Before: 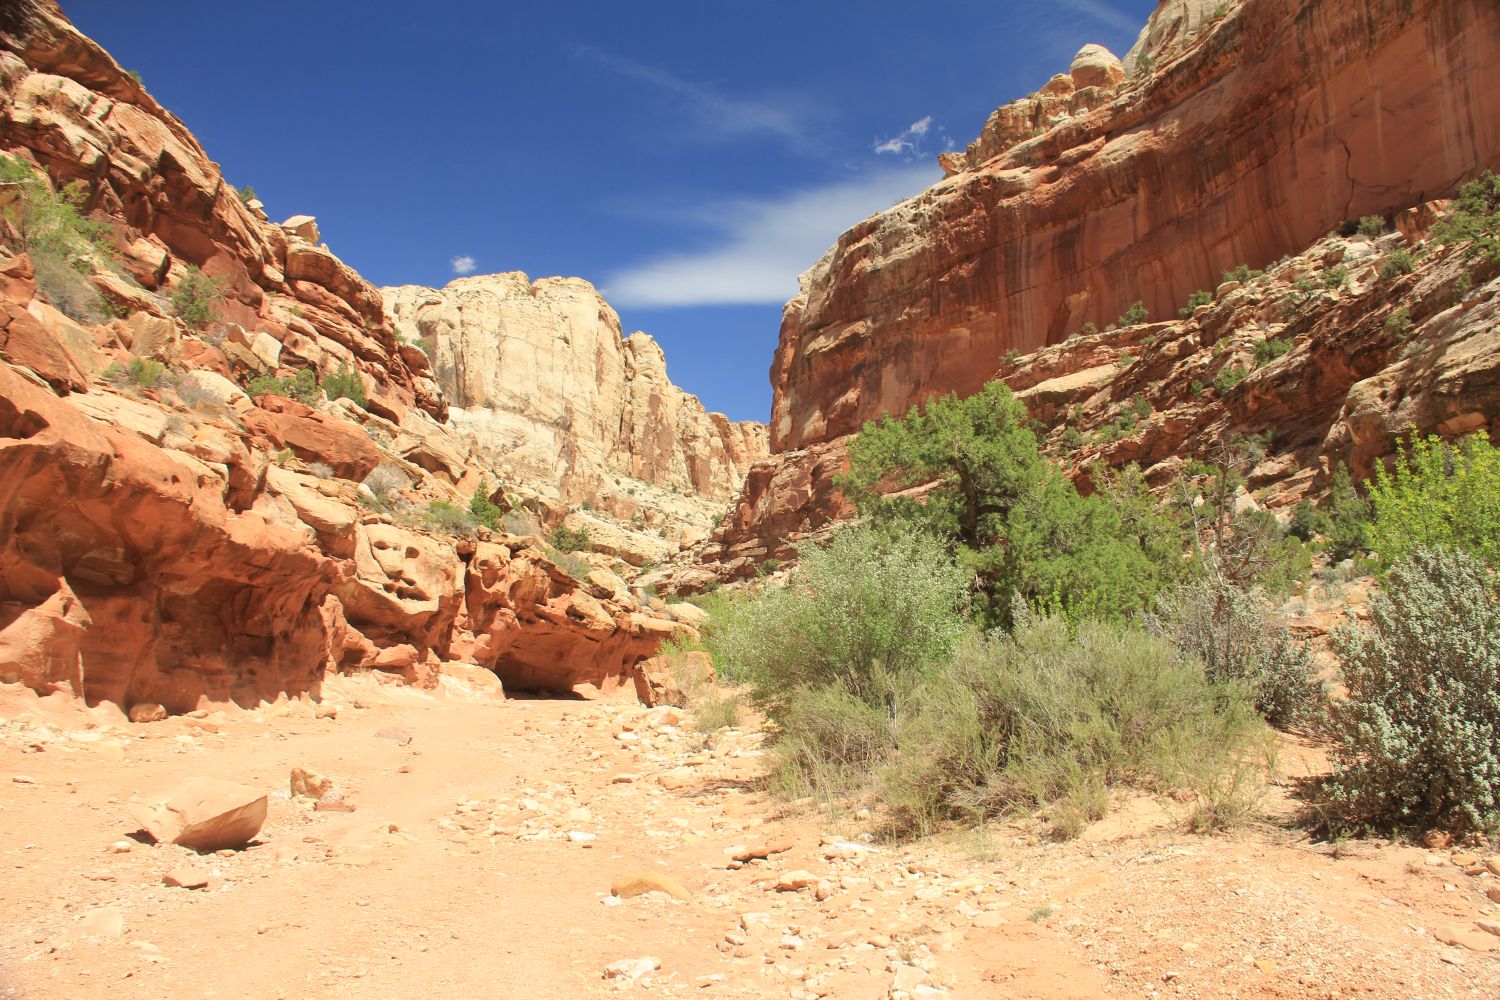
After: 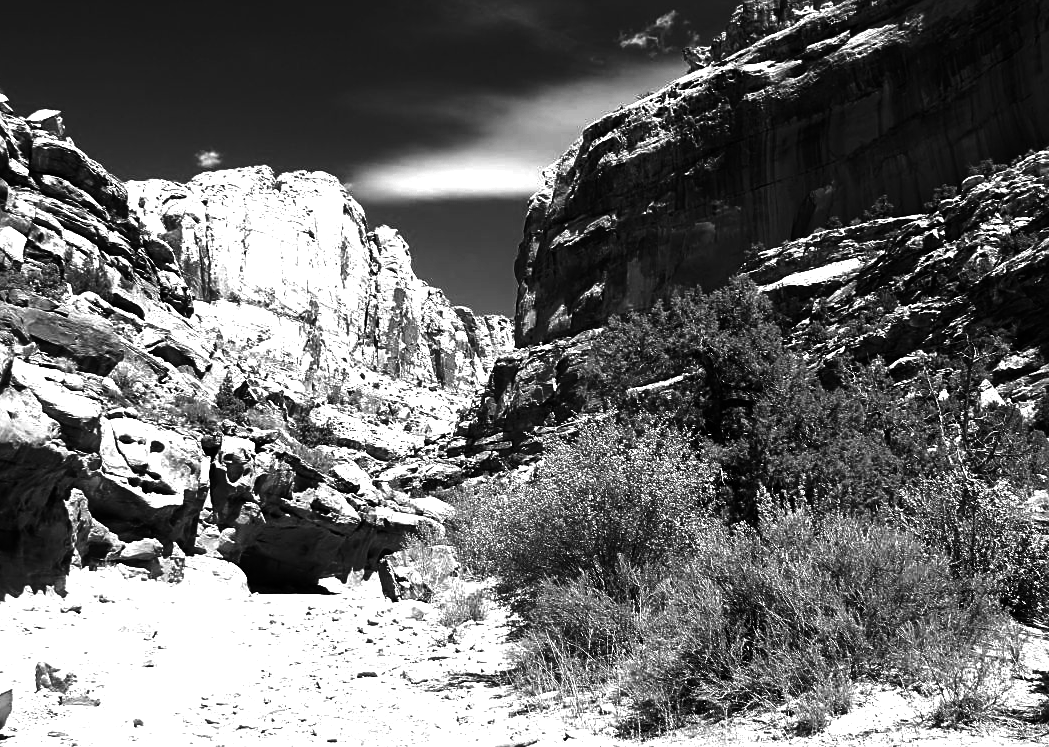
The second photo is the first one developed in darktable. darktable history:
sharpen: on, module defaults
contrast brightness saturation: contrast 0.02, brightness -1, saturation -1
color balance rgb: linear chroma grading › global chroma 20%, perceptual saturation grading › global saturation 25%, perceptual brilliance grading › global brilliance 20%, global vibrance 20%
crop and rotate: left 17.046%, top 10.659%, right 12.989%, bottom 14.553%
